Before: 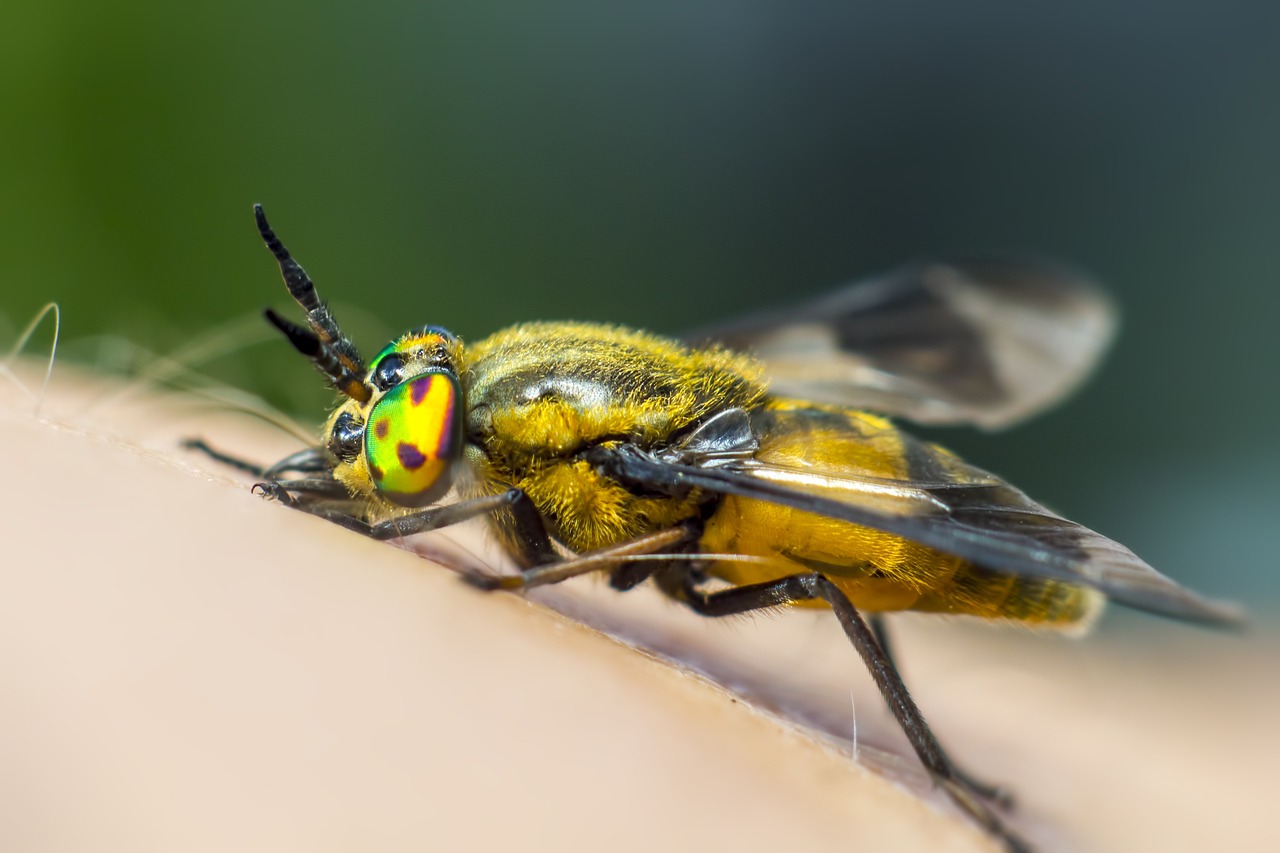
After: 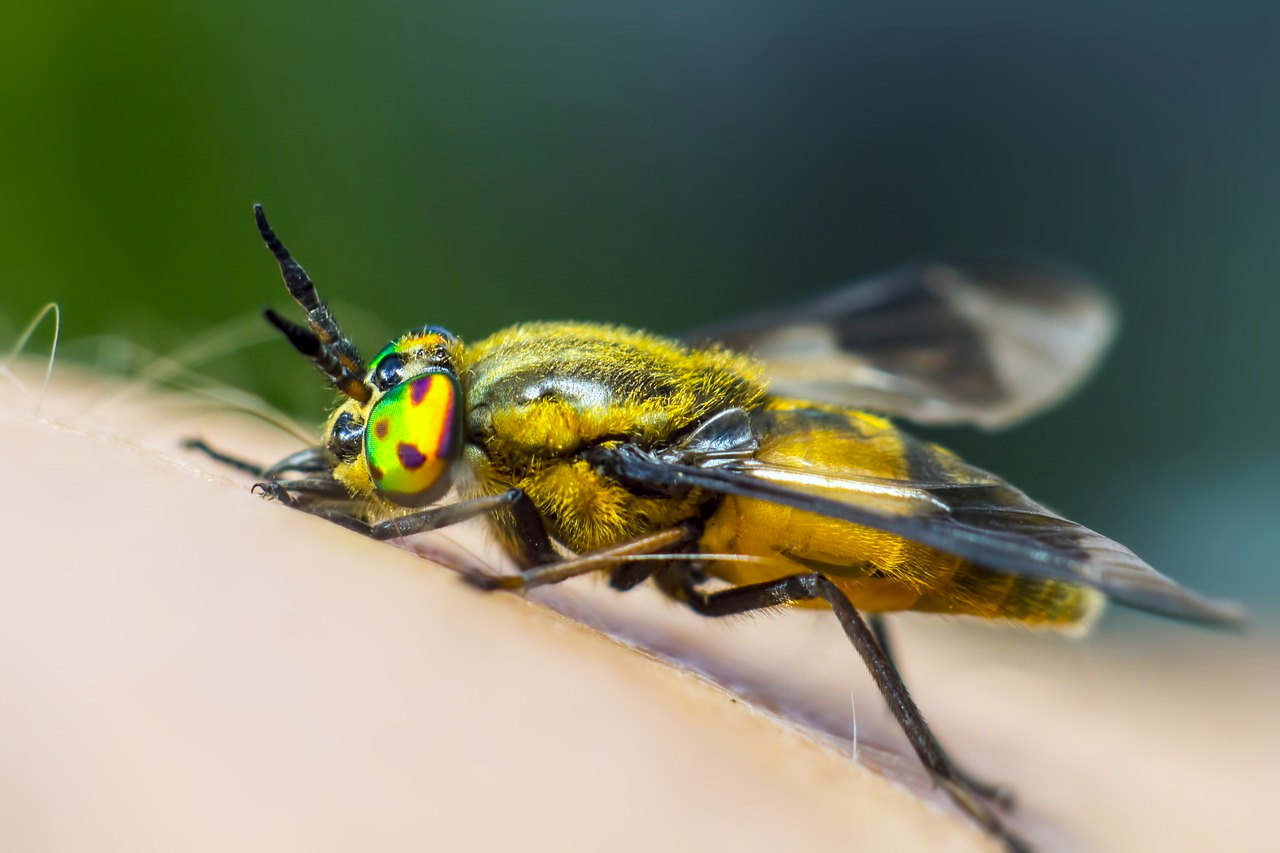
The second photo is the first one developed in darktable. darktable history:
contrast brightness saturation: contrast 0.08, saturation 0.2
white balance: red 0.976, blue 1.04
